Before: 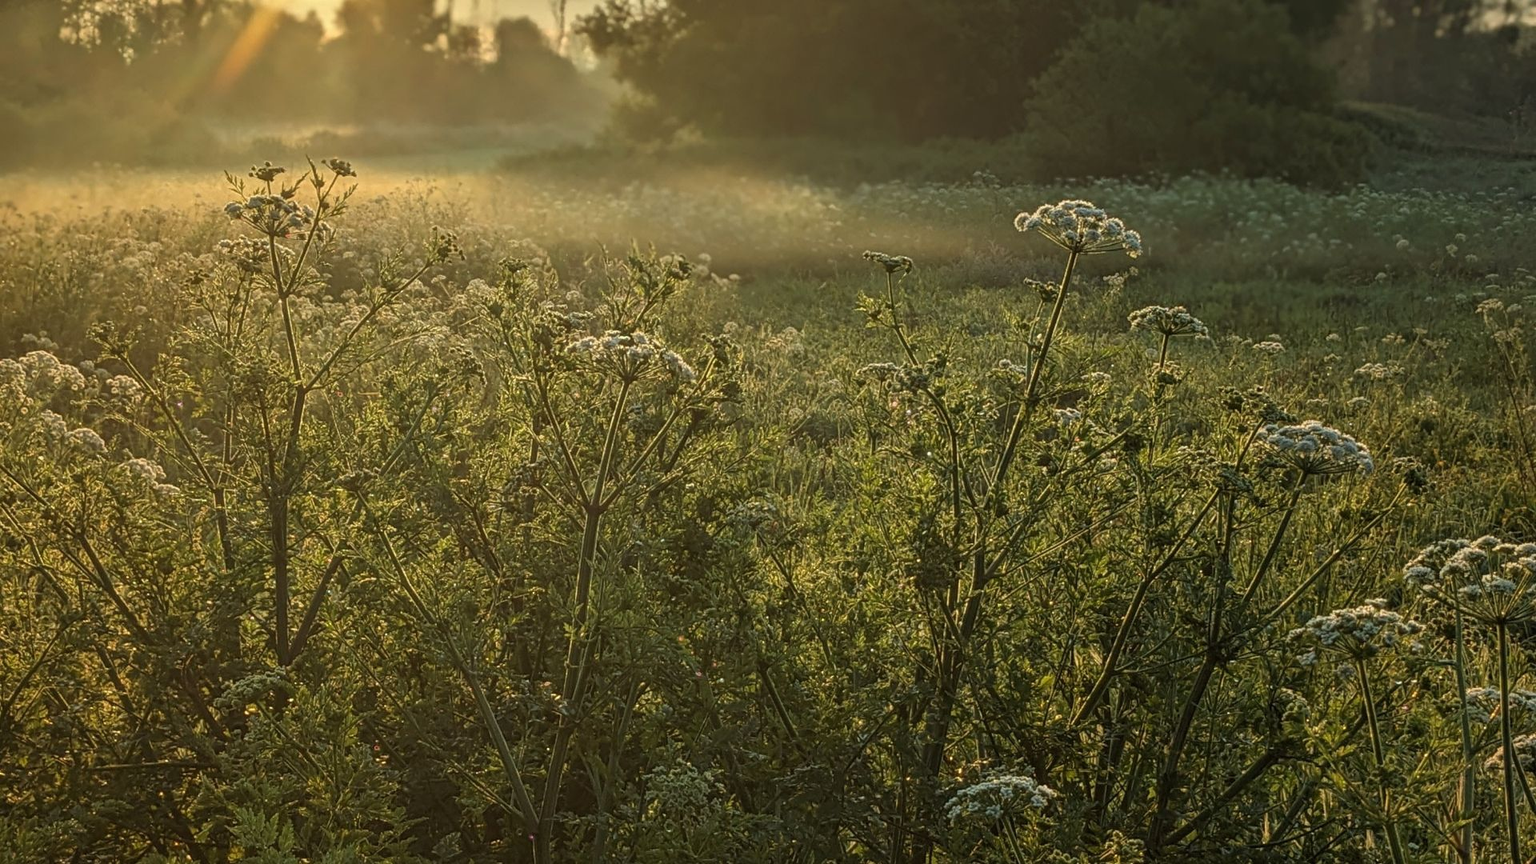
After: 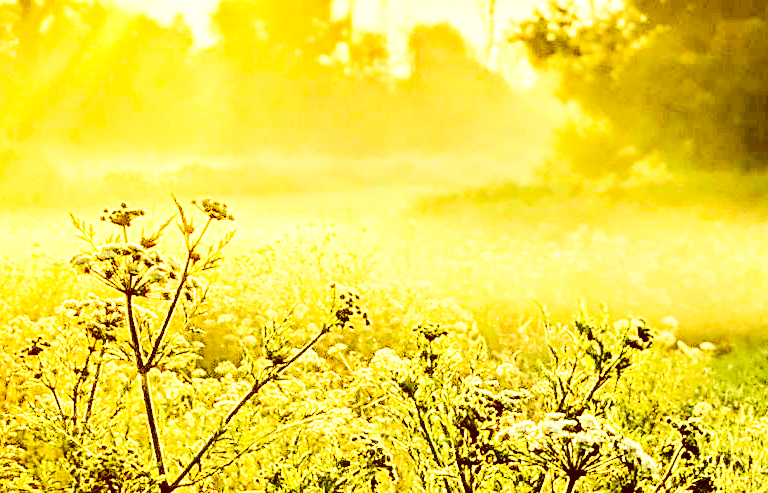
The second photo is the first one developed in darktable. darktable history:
crop and rotate: left 11.022%, top 0.08%, right 48.967%, bottom 54.228%
contrast brightness saturation: contrast 0.752, brightness -0.999, saturation 0.993
tone equalizer: -8 EV -0.73 EV, -7 EV -0.723 EV, -6 EV -0.616 EV, -5 EV -0.4 EV, -3 EV 0.389 EV, -2 EV 0.6 EV, -1 EV 0.688 EV, +0 EV 0.765 EV
base curve: curves: ch0 [(0, 0.003) (0.001, 0.002) (0.006, 0.004) (0.02, 0.022) (0.048, 0.086) (0.094, 0.234) (0.162, 0.431) (0.258, 0.629) (0.385, 0.8) (0.548, 0.918) (0.751, 0.988) (1, 1)], preserve colors none
